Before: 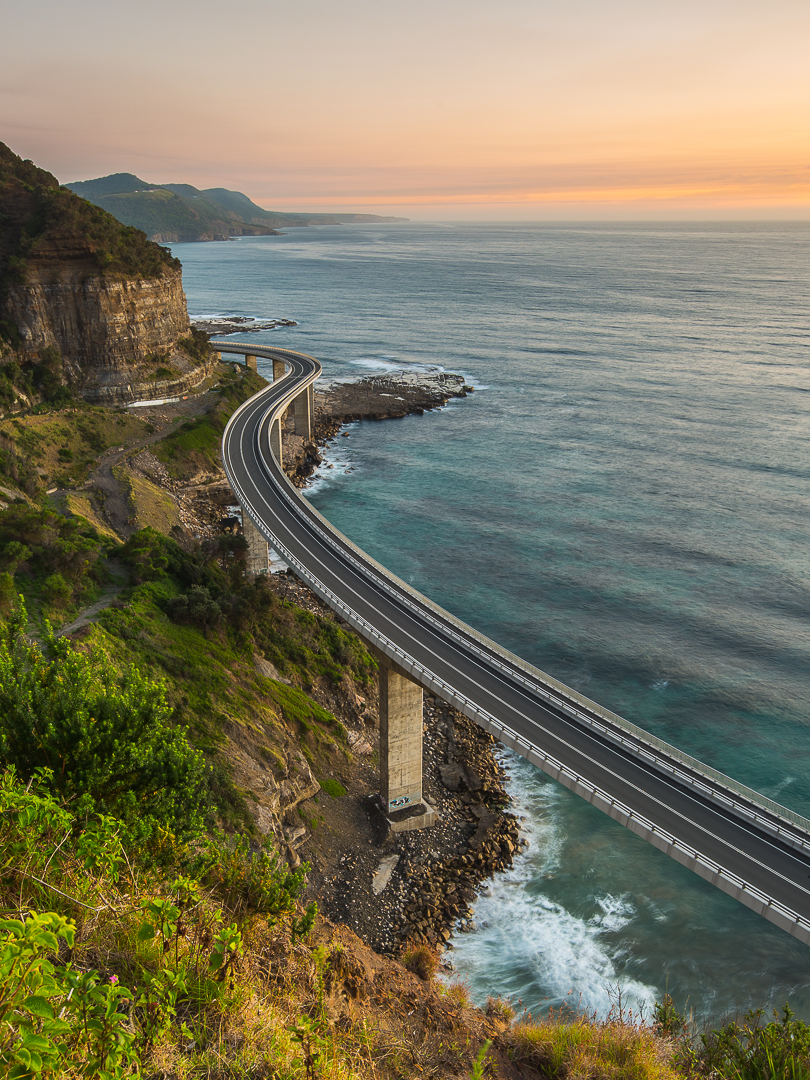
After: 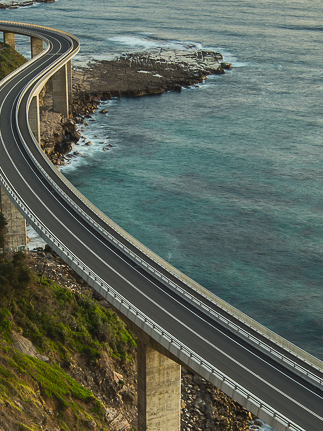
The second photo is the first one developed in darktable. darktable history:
crop: left 30%, top 30%, right 30%, bottom 30%
color correction: highlights a* -4.73, highlights b* 5.06, saturation 0.97
